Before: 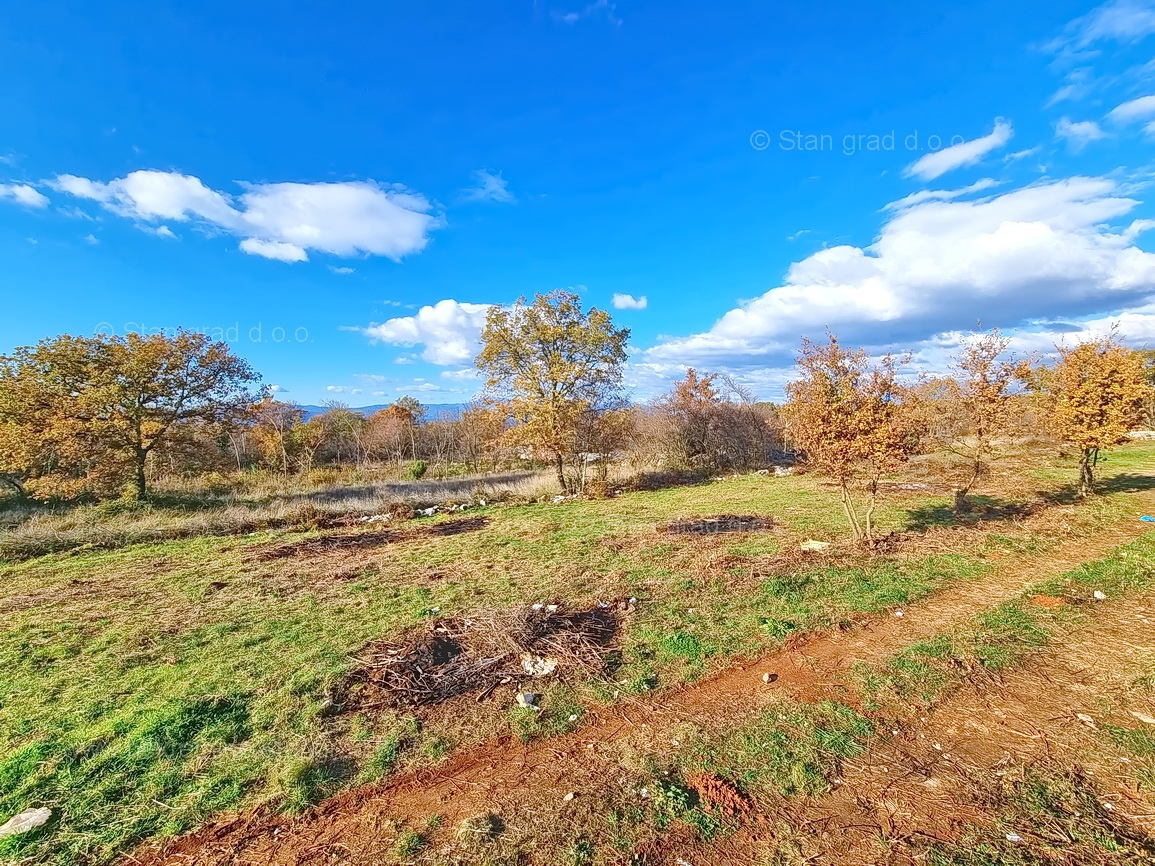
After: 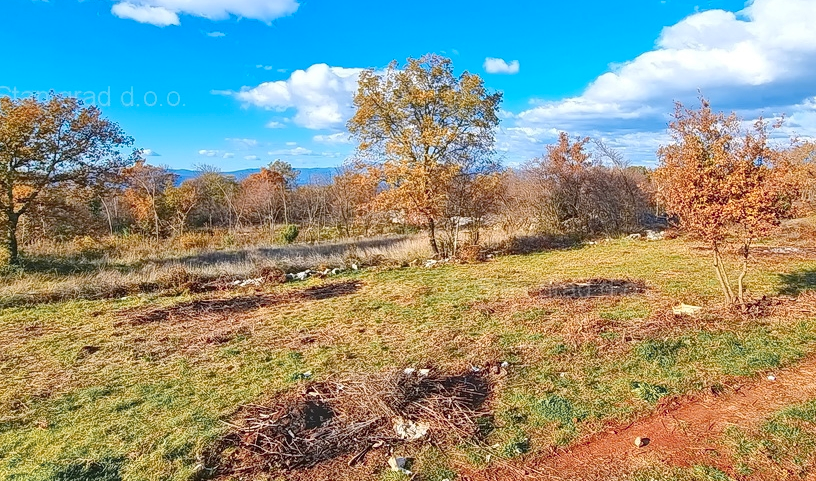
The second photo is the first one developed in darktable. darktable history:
crop: left 11.107%, top 27.366%, right 18.233%, bottom 16.993%
color zones: curves: ch1 [(0.263, 0.53) (0.376, 0.287) (0.487, 0.512) (0.748, 0.547) (1, 0.513)]; ch2 [(0.262, 0.45) (0.751, 0.477)]
